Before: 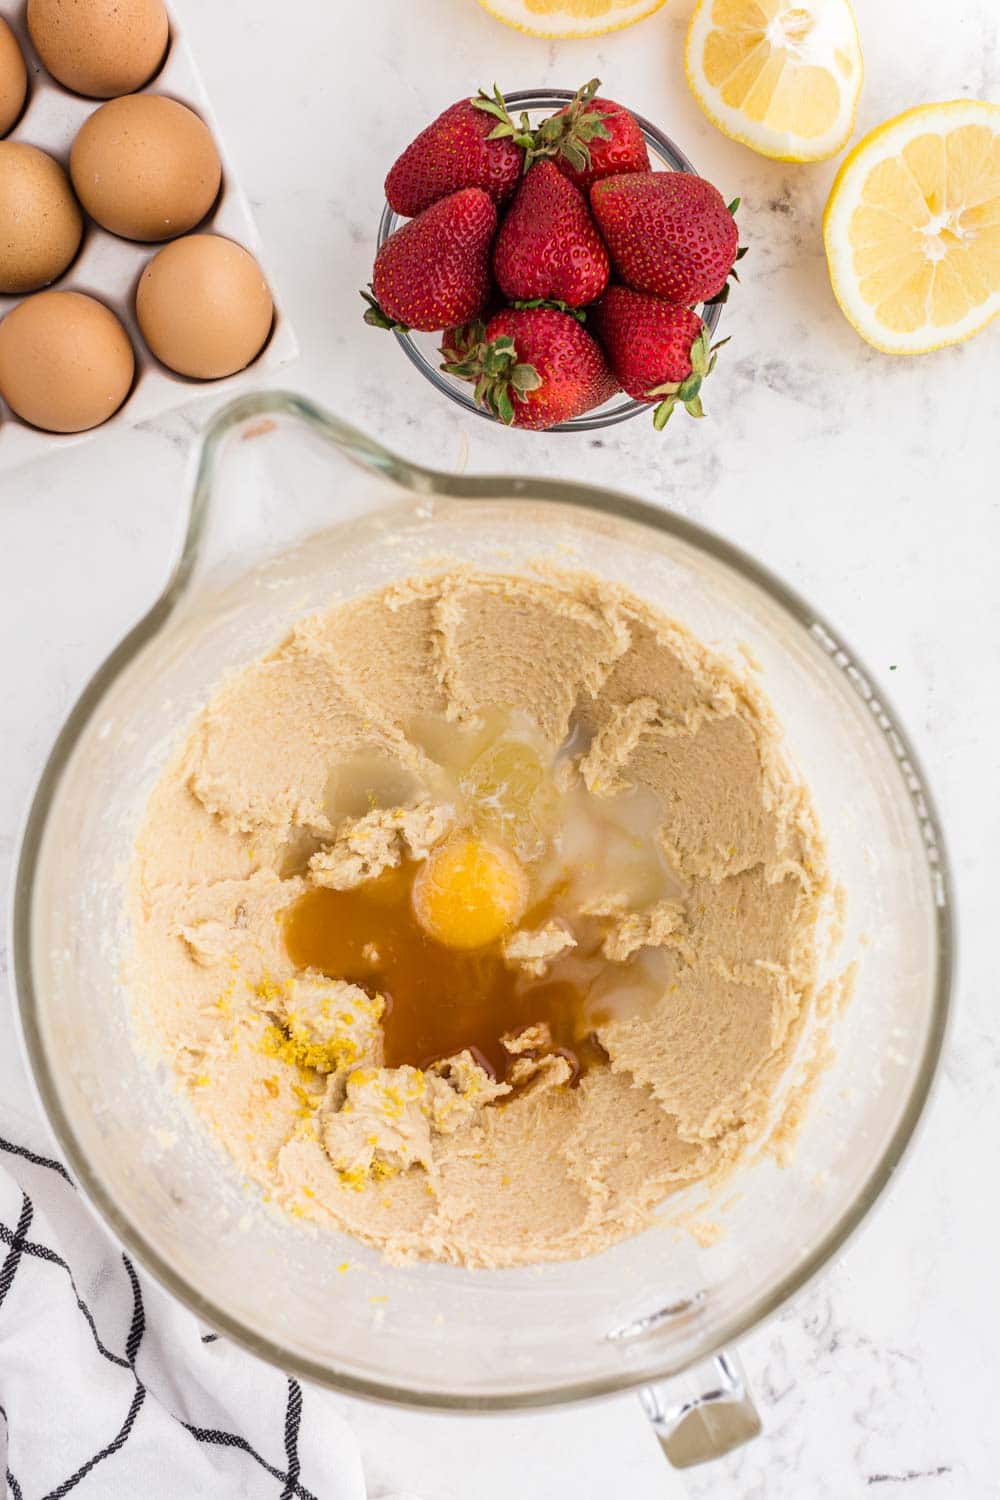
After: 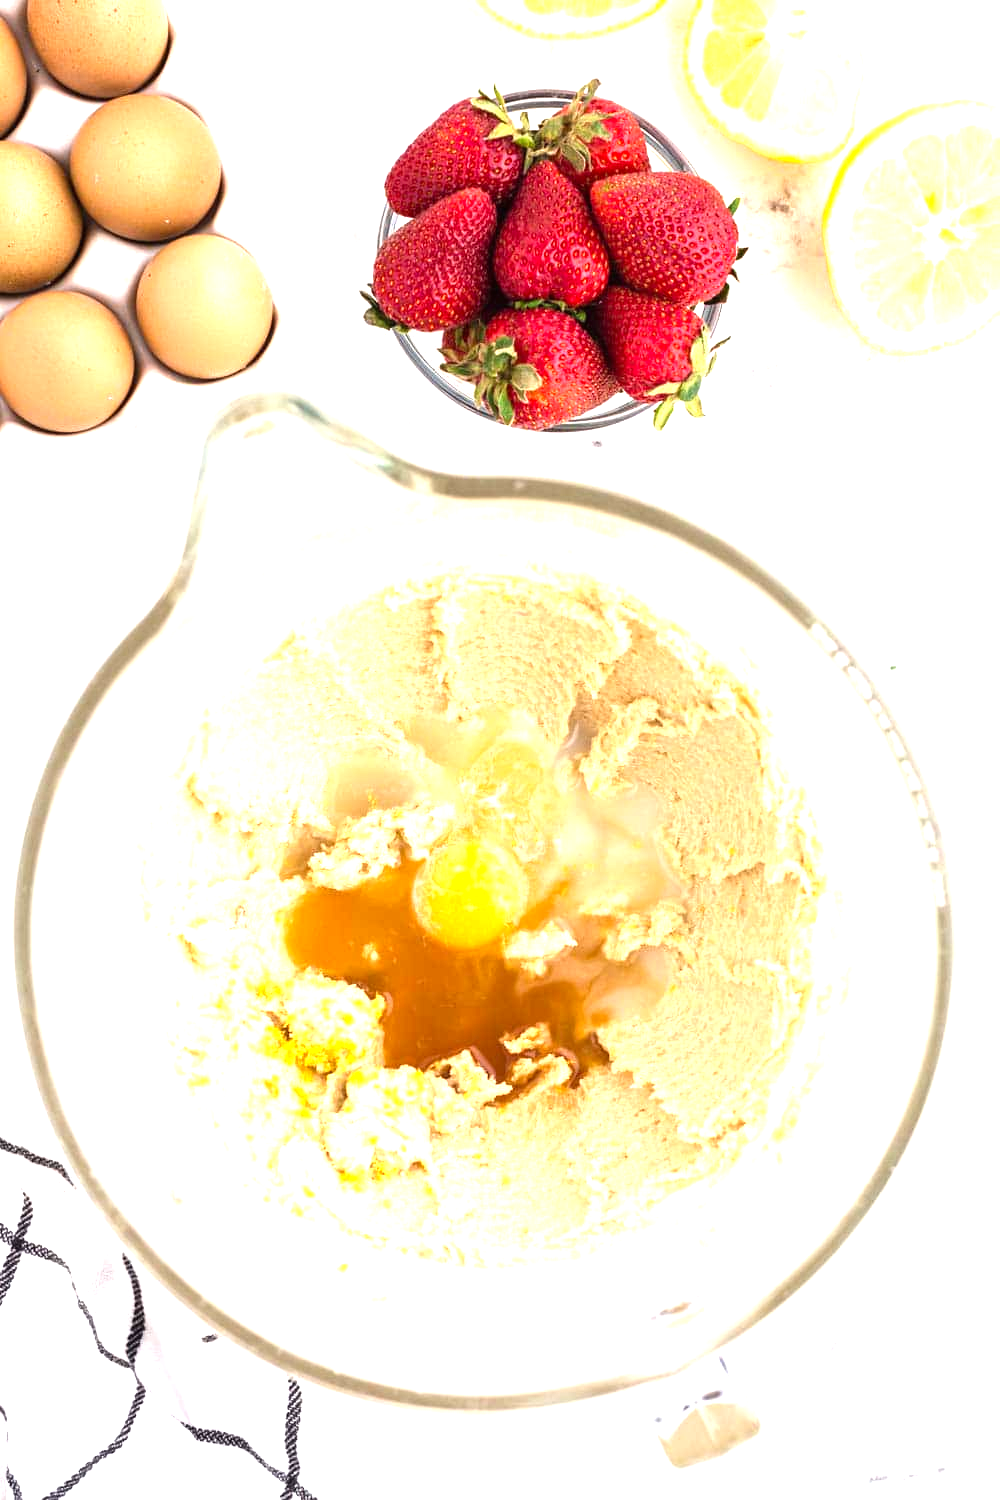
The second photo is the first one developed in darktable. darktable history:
tone equalizer: on, module defaults
exposure: black level correction 0, exposure 0.7 EV, compensate exposure bias true, compensate highlight preservation false
levels: levels [0, 0.43, 0.859]
